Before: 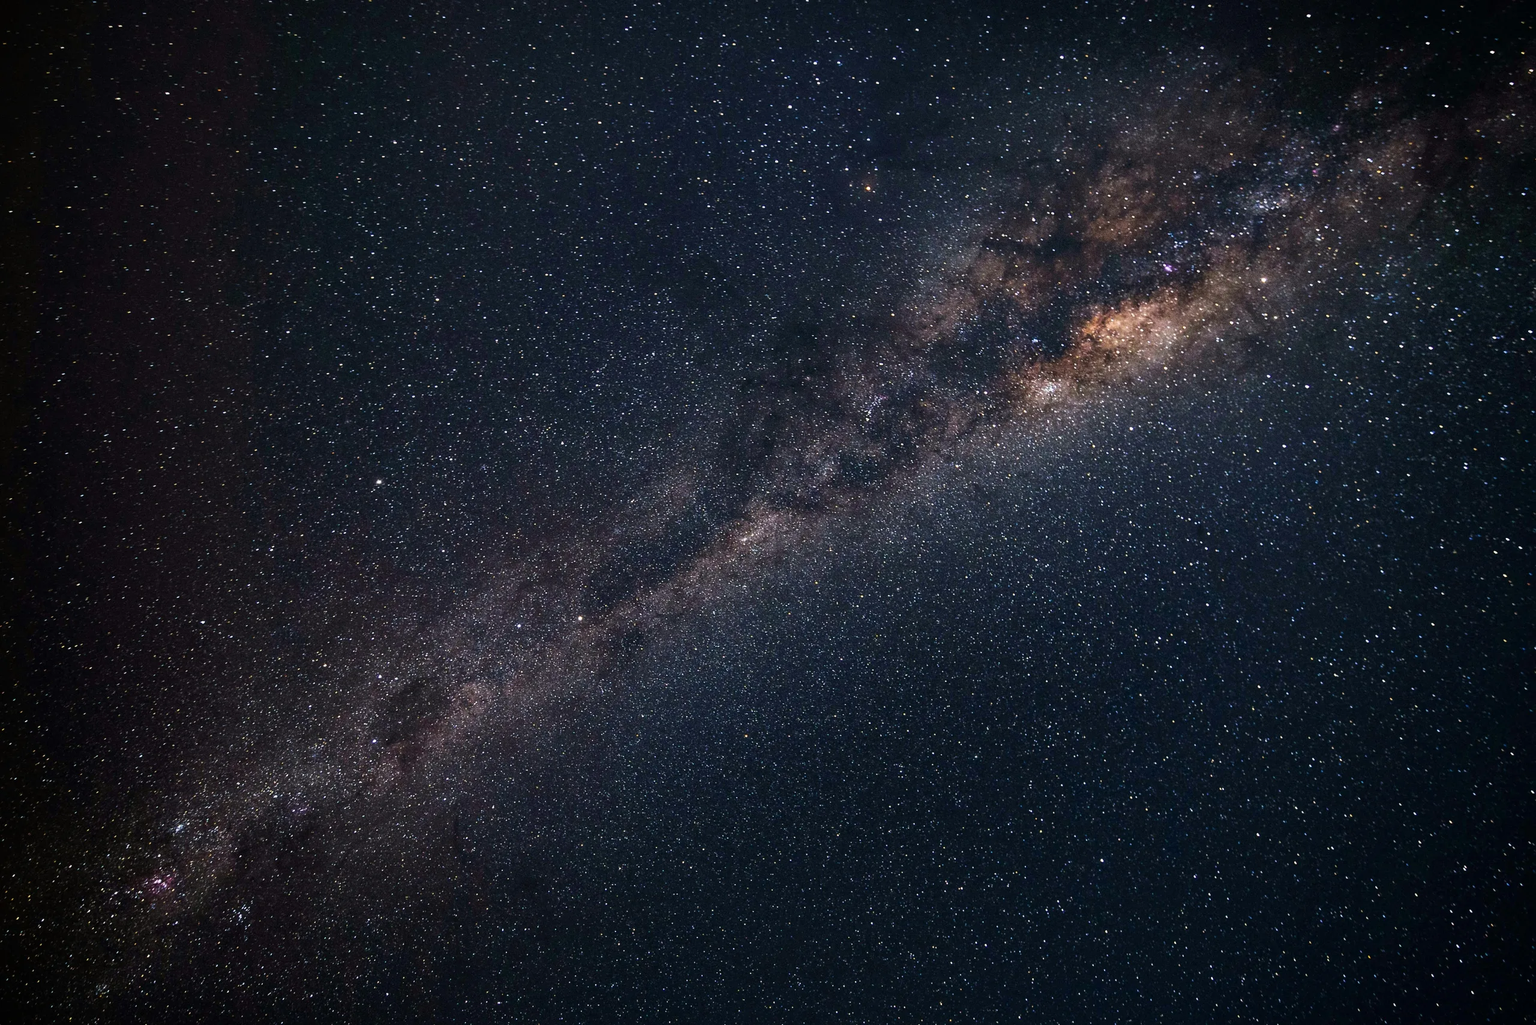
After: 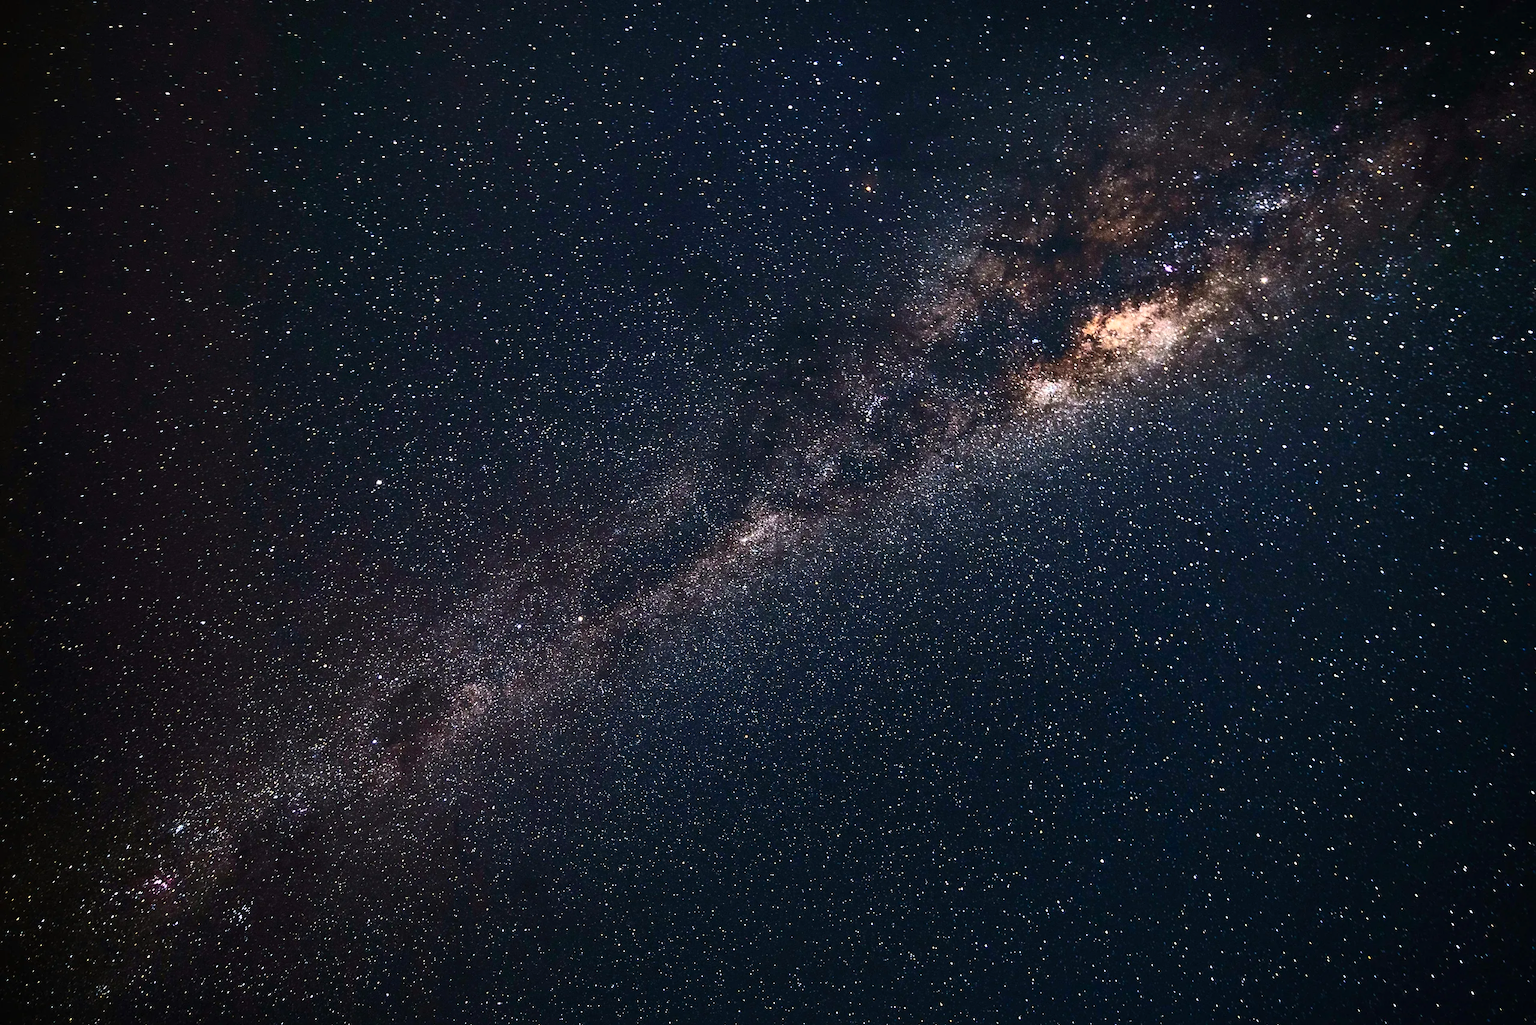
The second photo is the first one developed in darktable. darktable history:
contrast brightness saturation: contrast 0.626, brightness 0.351, saturation 0.146
